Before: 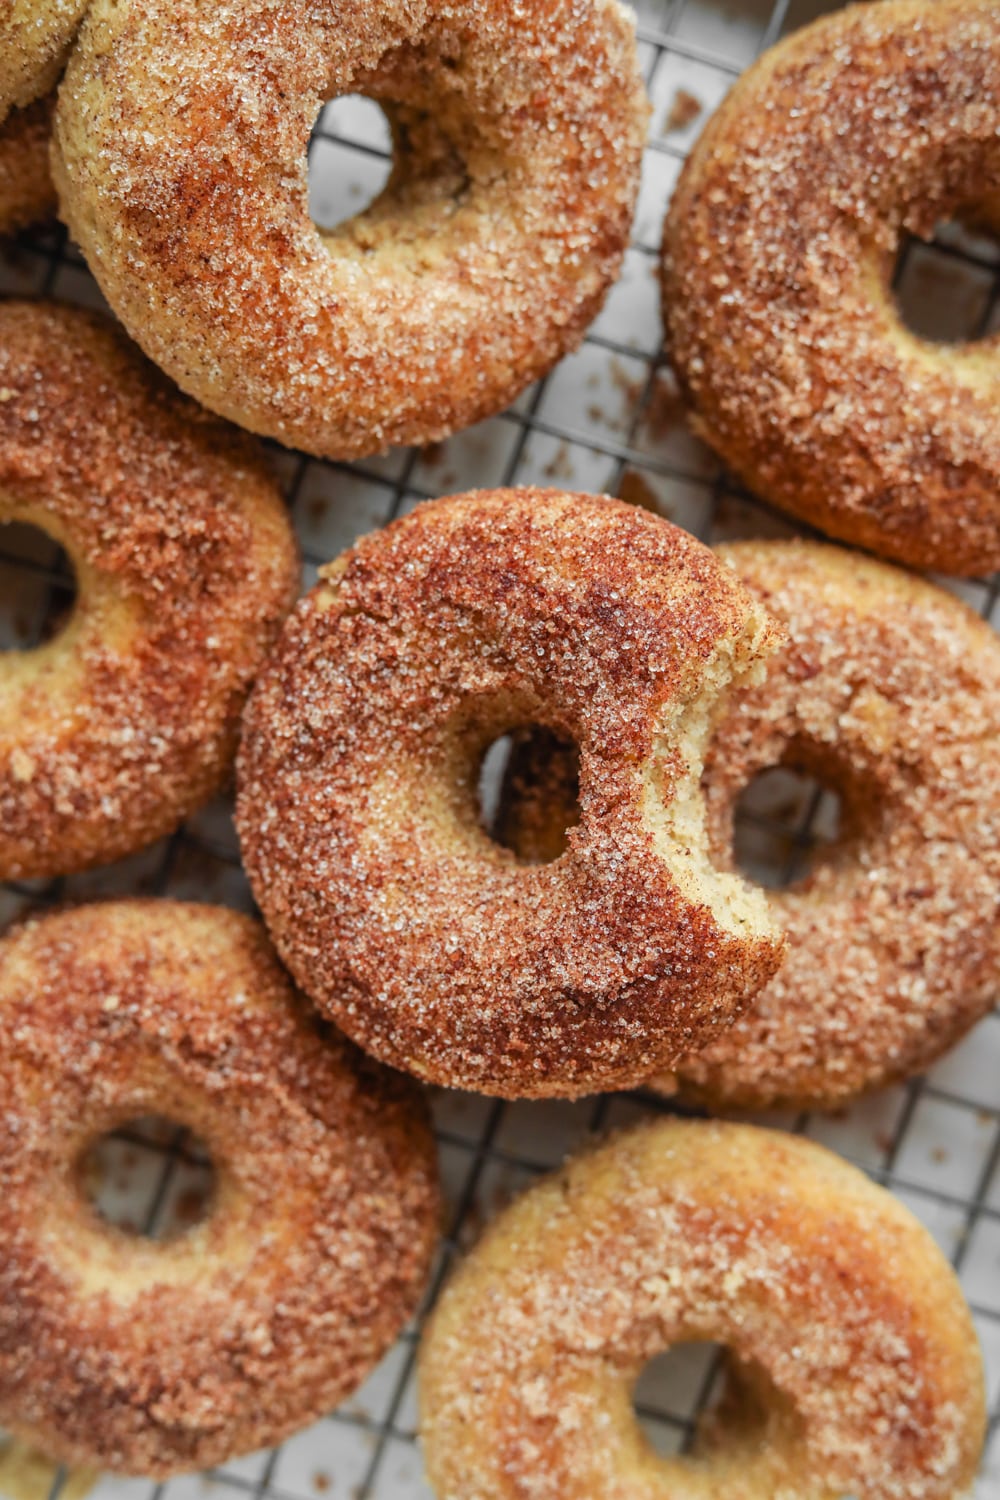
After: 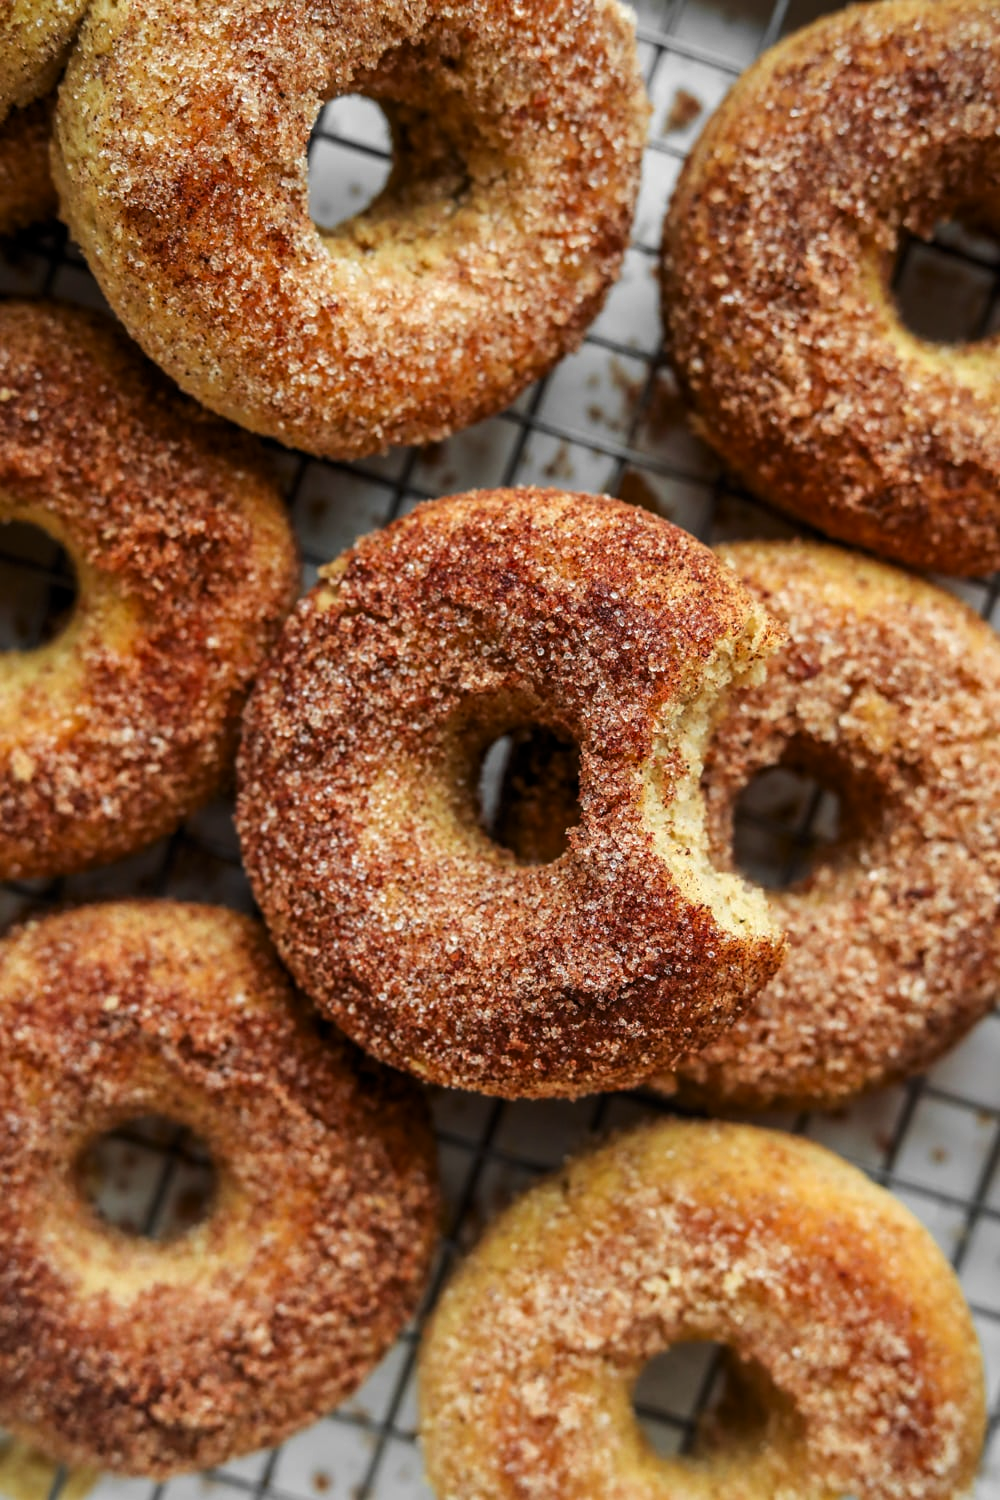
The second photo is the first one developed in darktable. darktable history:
levels: levels [0.029, 0.545, 0.971]
contrast brightness saturation: contrast 0.094, saturation 0.271
